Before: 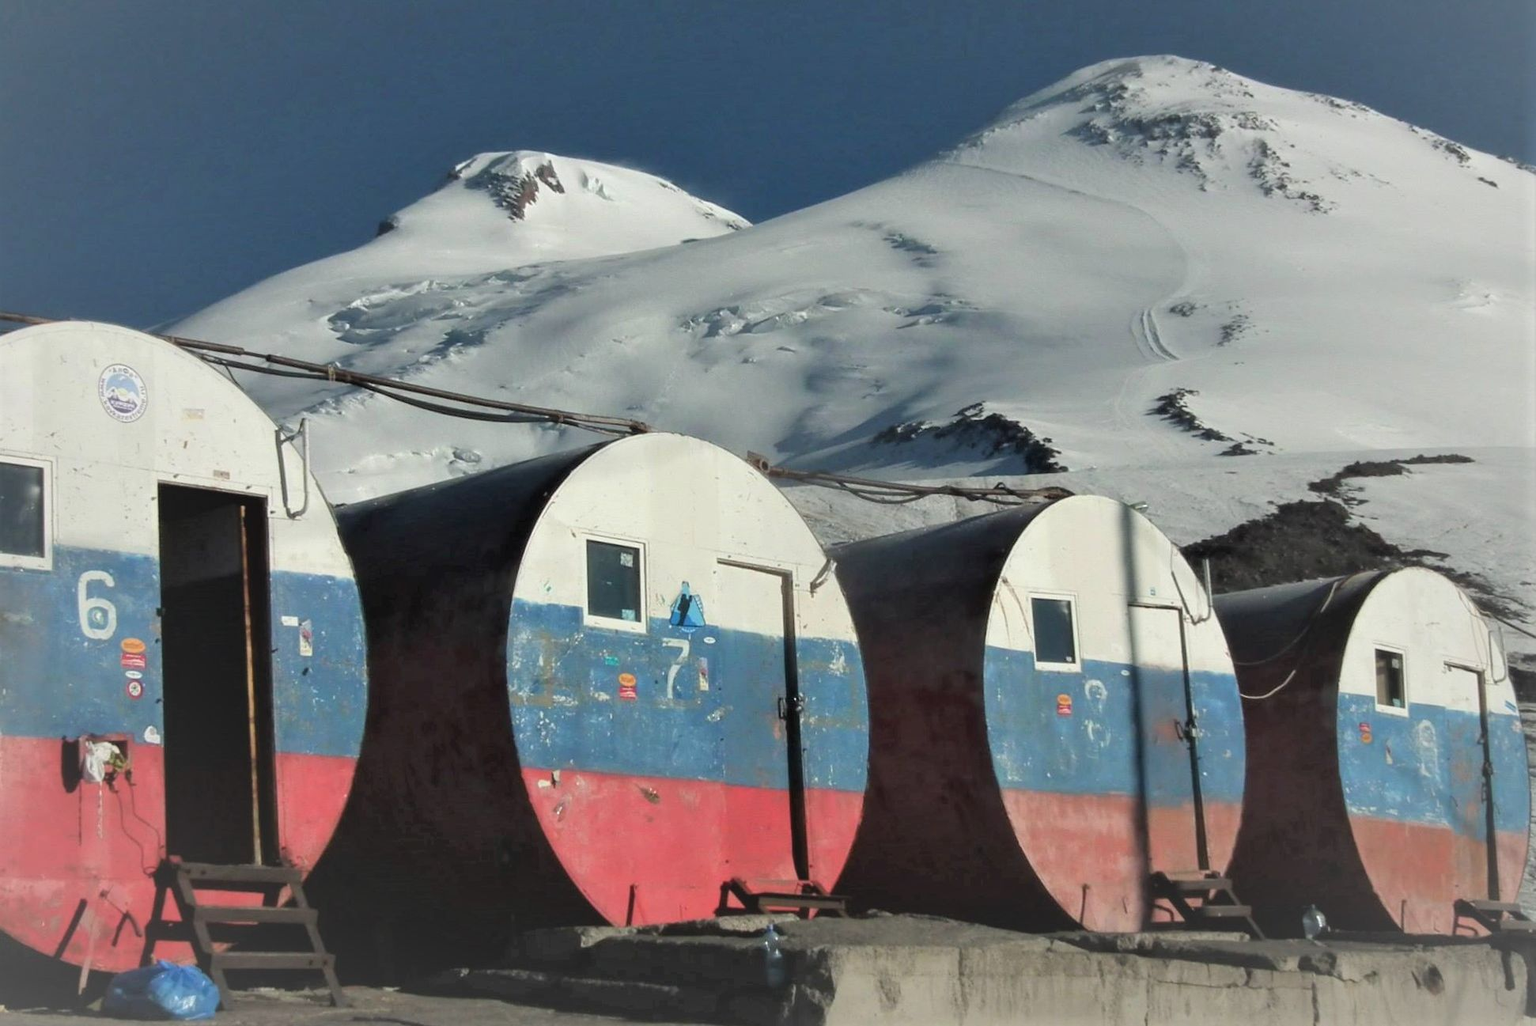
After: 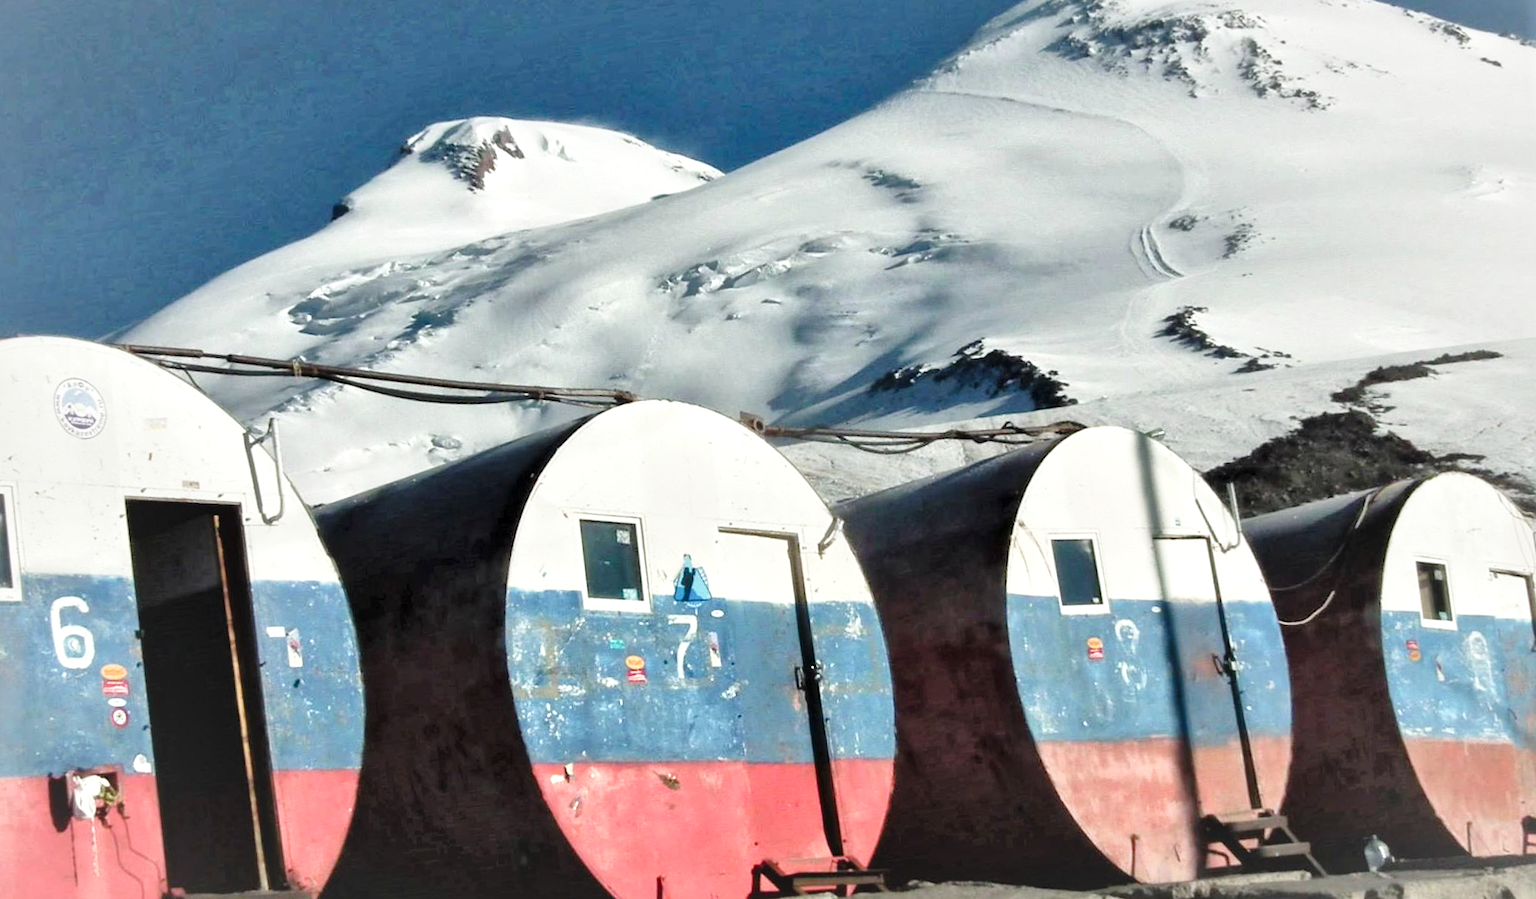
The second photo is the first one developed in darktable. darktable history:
crop and rotate: top 0%, bottom 5.097%
rotate and perspective: rotation -5°, crop left 0.05, crop right 0.952, crop top 0.11, crop bottom 0.89
base curve: curves: ch0 [(0, 0) (0.028, 0.03) (0.121, 0.232) (0.46, 0.748) (0.859, 0.968) (1, 1)], preserve colors none
local contrast: mode bilateral grid, contrast 20, coarseness 50, detail 179%, midtone range 0.2
